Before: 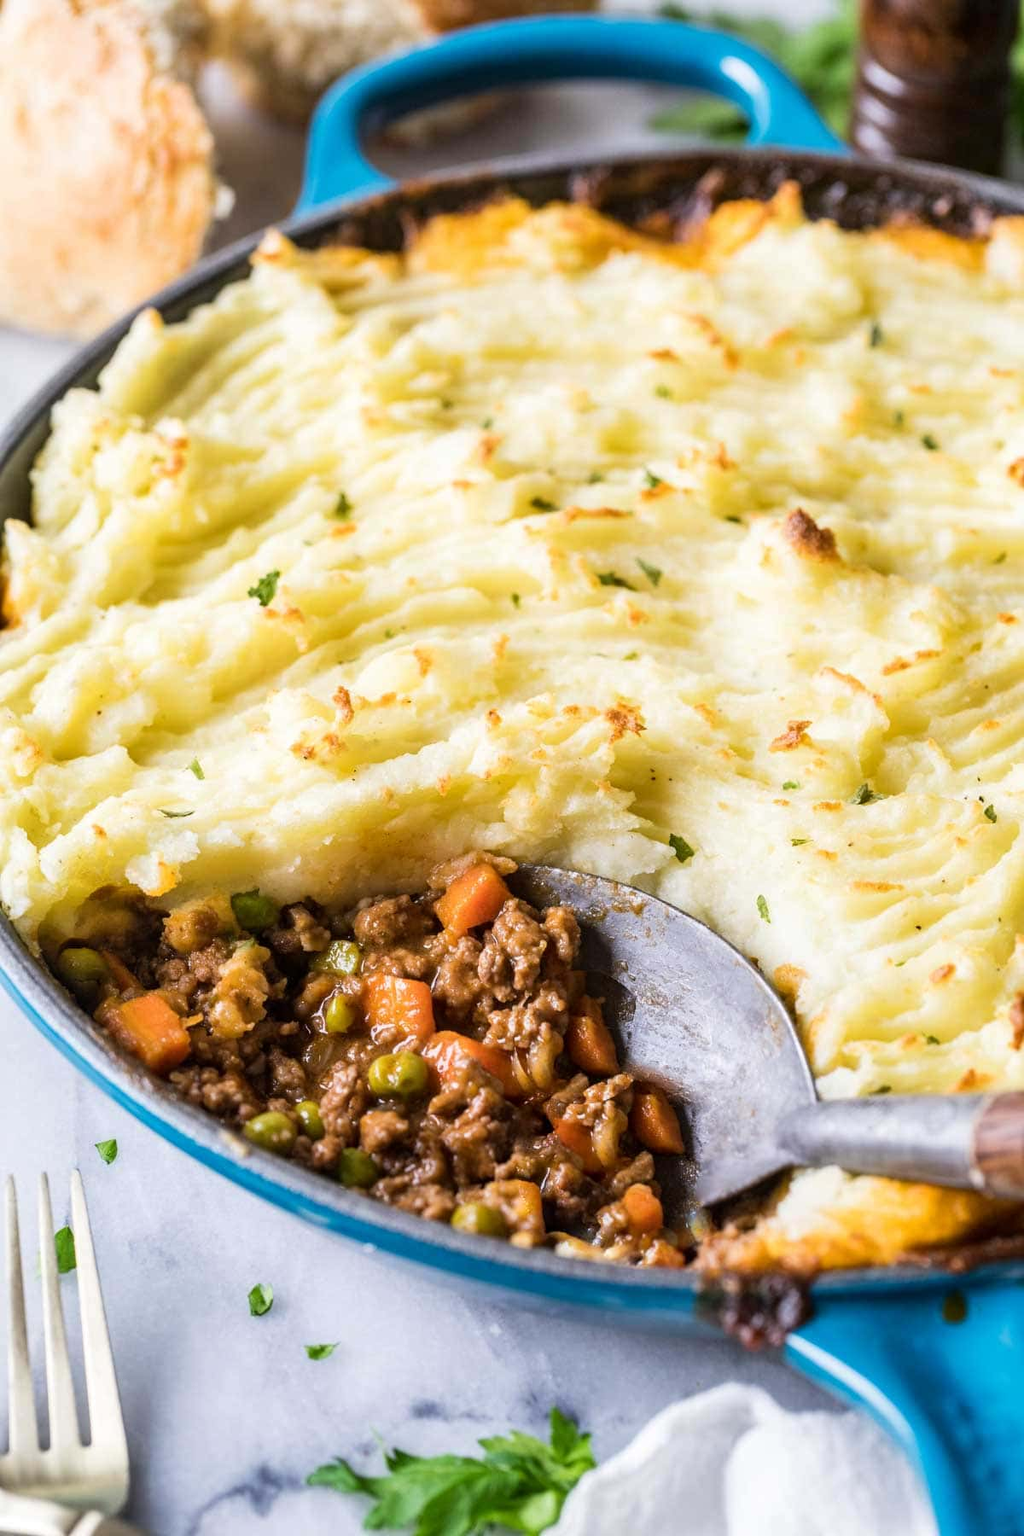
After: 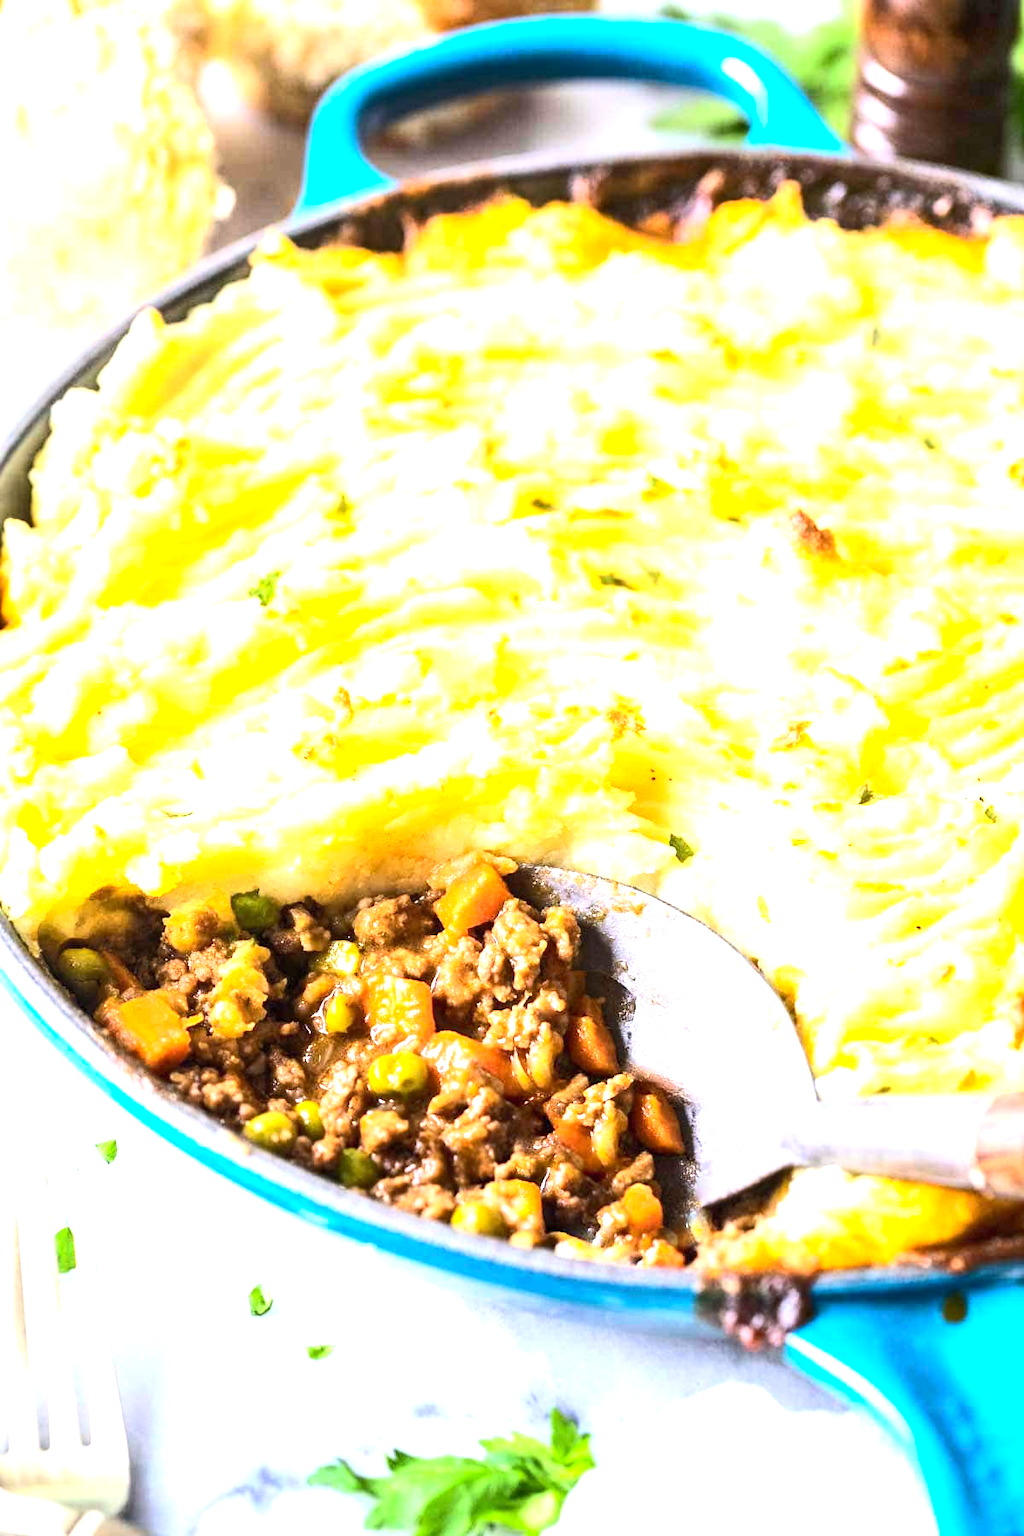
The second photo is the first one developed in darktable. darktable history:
exposure: exposure 1.223 EV, compensate highlight preservation false
contrast brightness saturation: contrast 0.2, brightness 0.15, saturation 0.14
tone equalizer: -8 EV -0.001 EV, -7 EV 0.001 EV, -6 EV -0.002 EV, -5 EV -0.003 EV, -4 EV -0.062 EV, -3 EV -0.222 EV, -2 EV -0.267 EV, -1 EV 0.105 EV, +0 EV 0.303 EV
